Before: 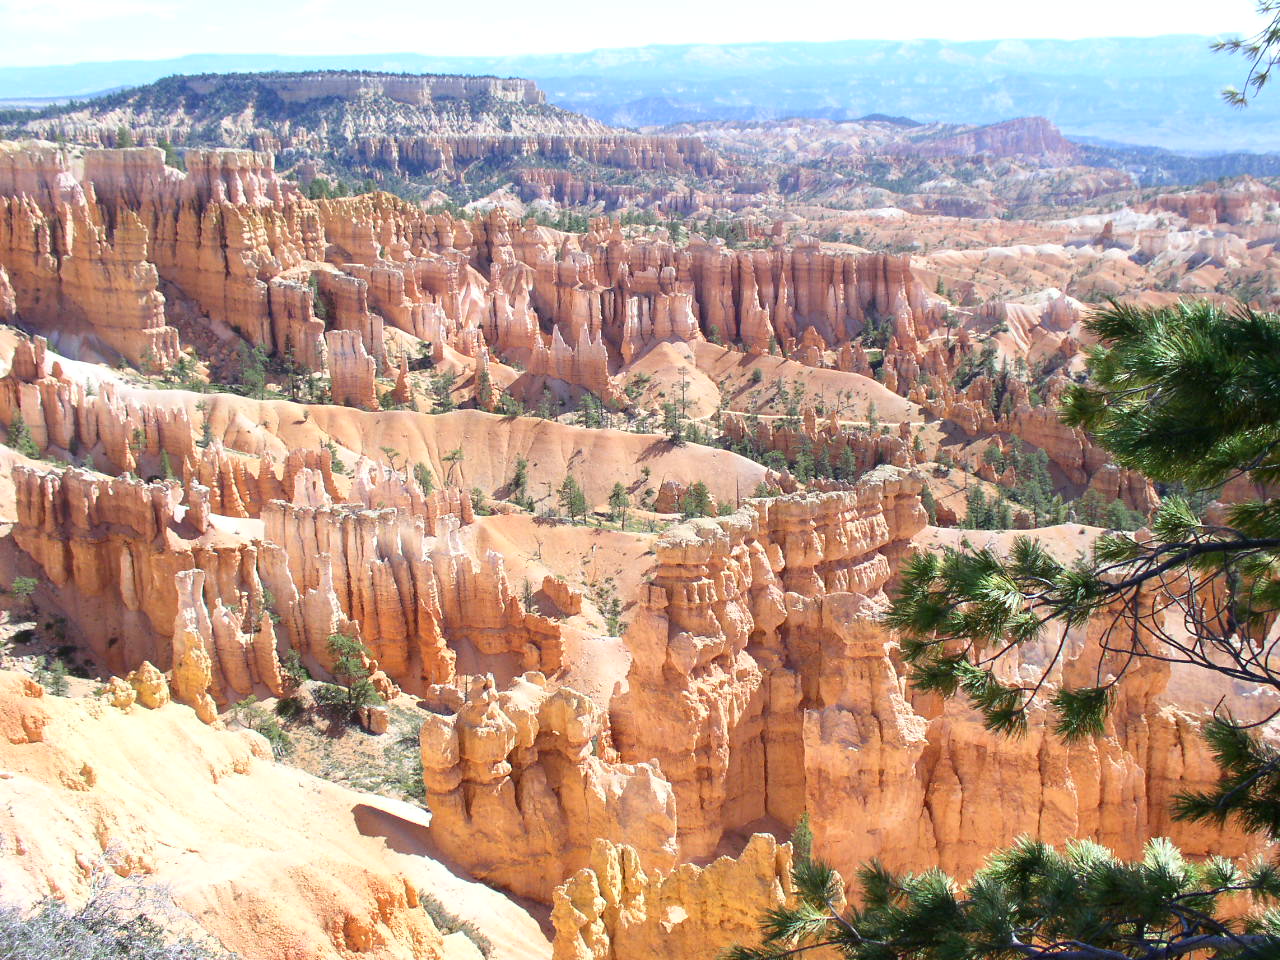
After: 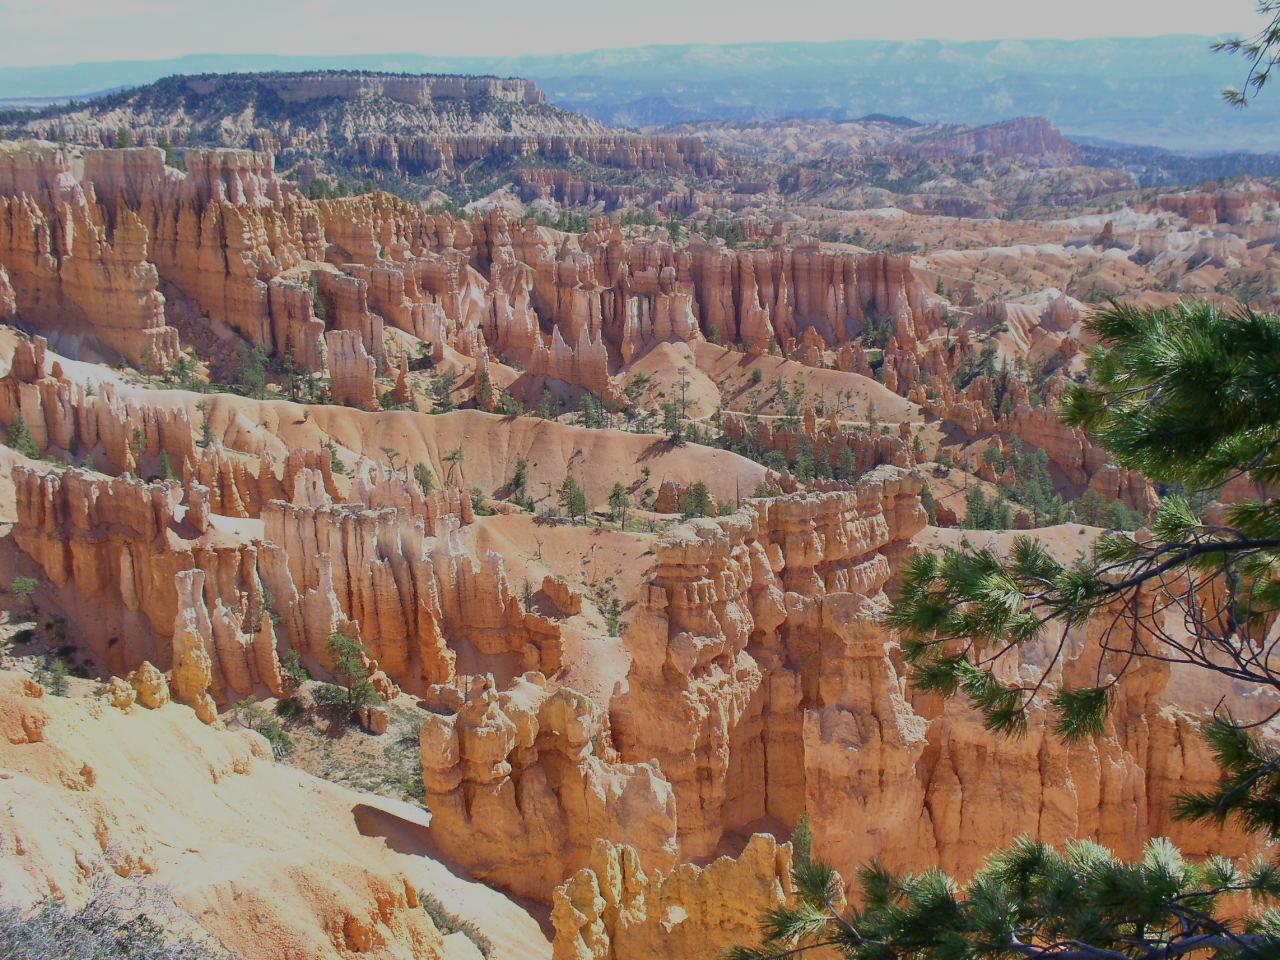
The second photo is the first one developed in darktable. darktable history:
tone equalizer: -8 EV -0.021 EV, -7 EV 0.015 EV, -6 EV -0.006 EV, -5 EV 0.006 EV, -4 EV -0.051 EV, -3 EV -0.231 EV, -2 EV -0.66 EV, -1 EV -0.977 EV, +0 EV -0.979 EV, mask exposure compensation -0.513 EV
